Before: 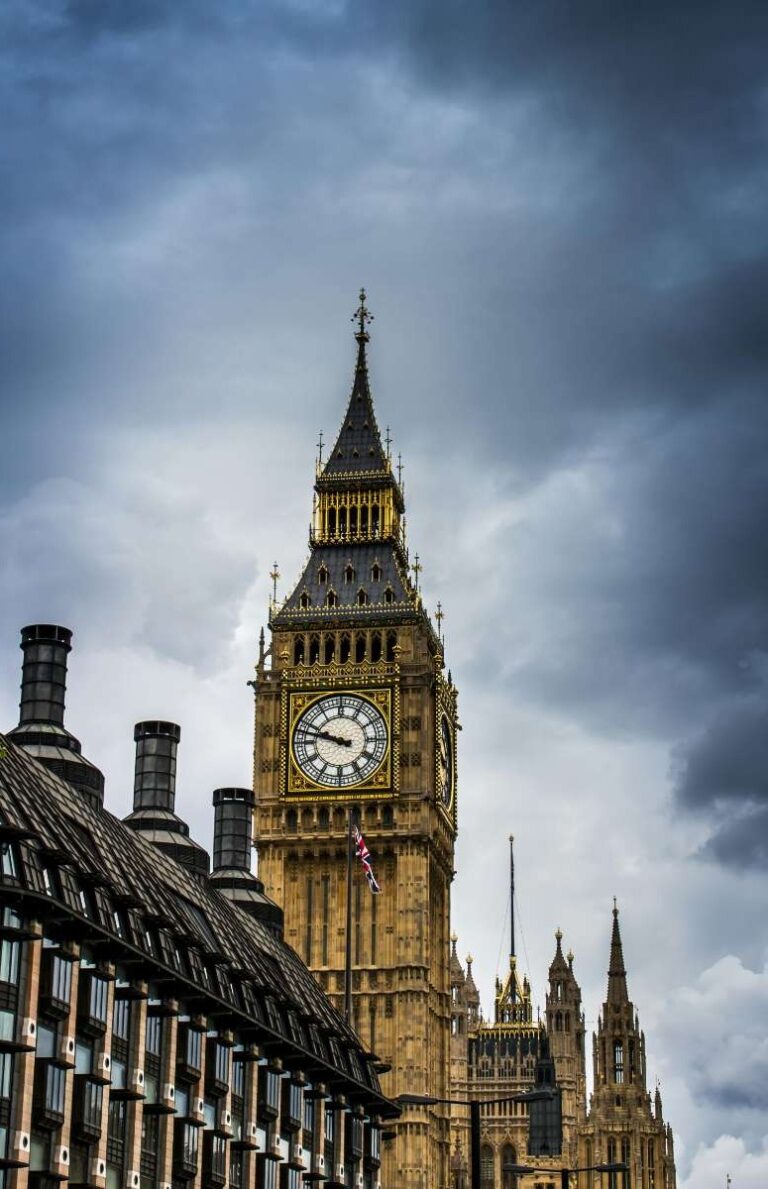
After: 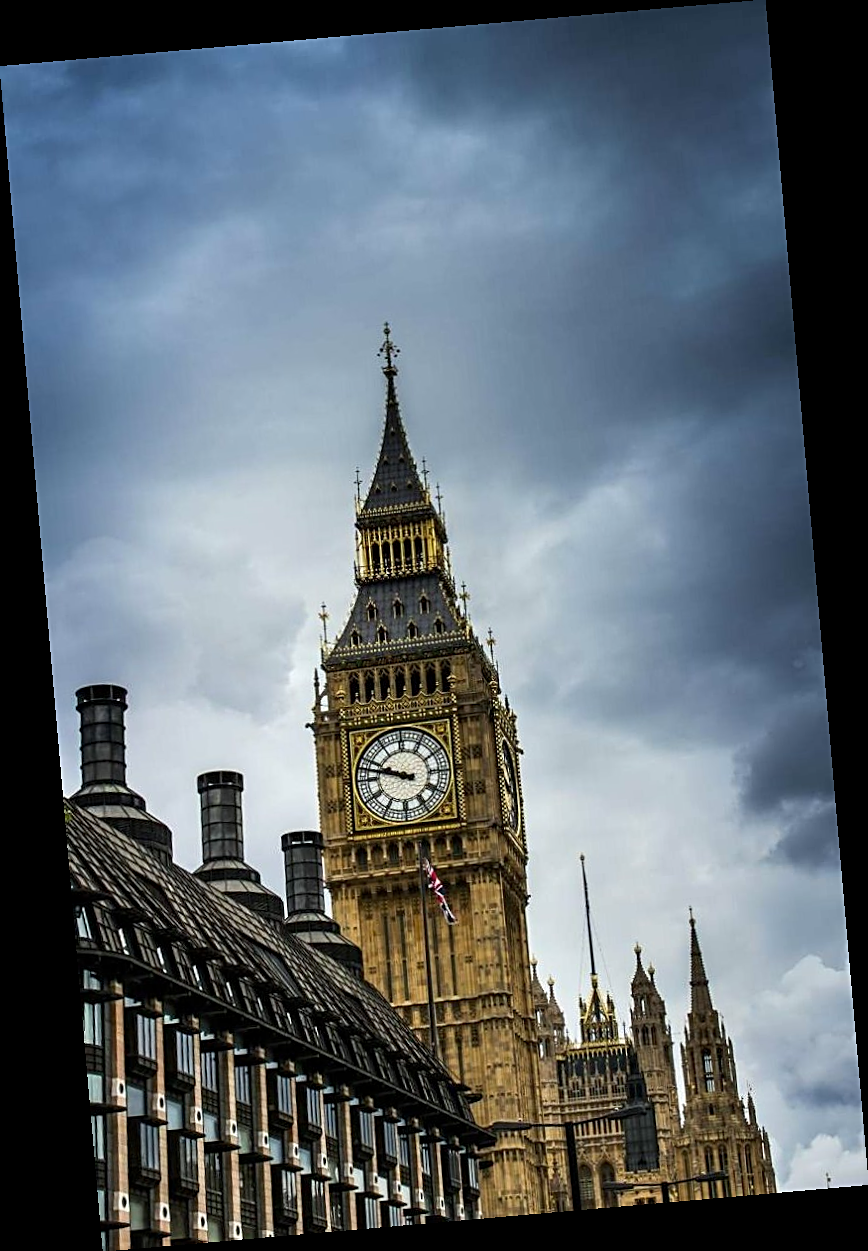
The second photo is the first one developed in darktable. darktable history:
white balance: red 0.978, blue 0.999
rotate and perspective: rotation -4.98°, automatic cropping off
sharpen: on, module defaults
